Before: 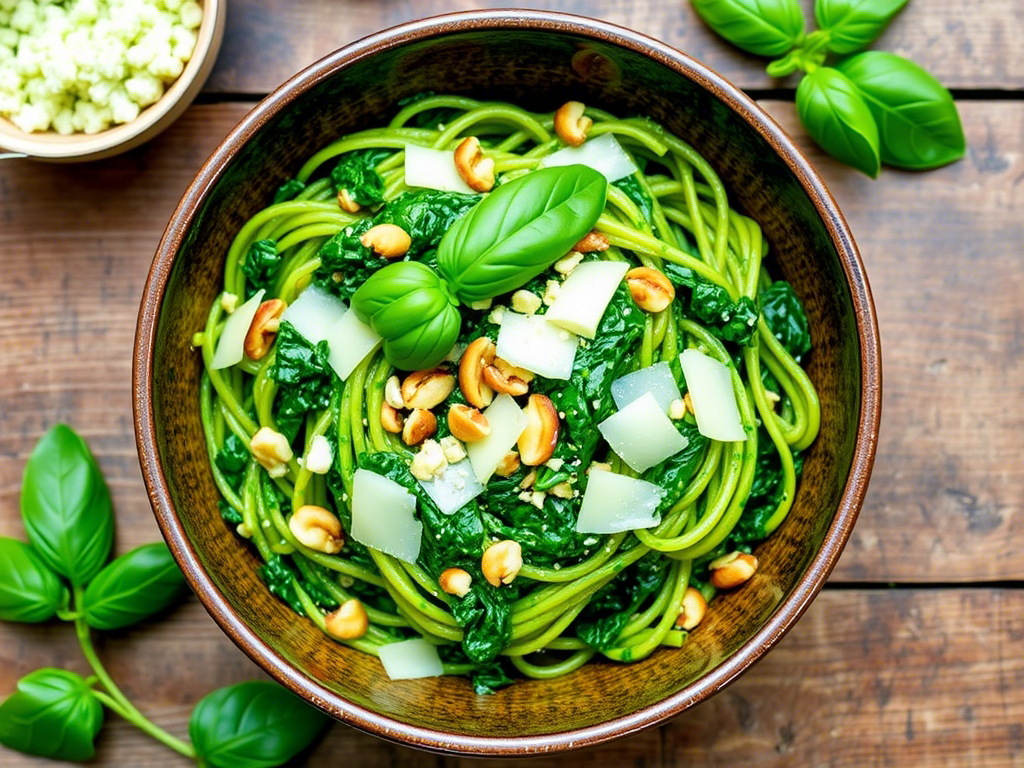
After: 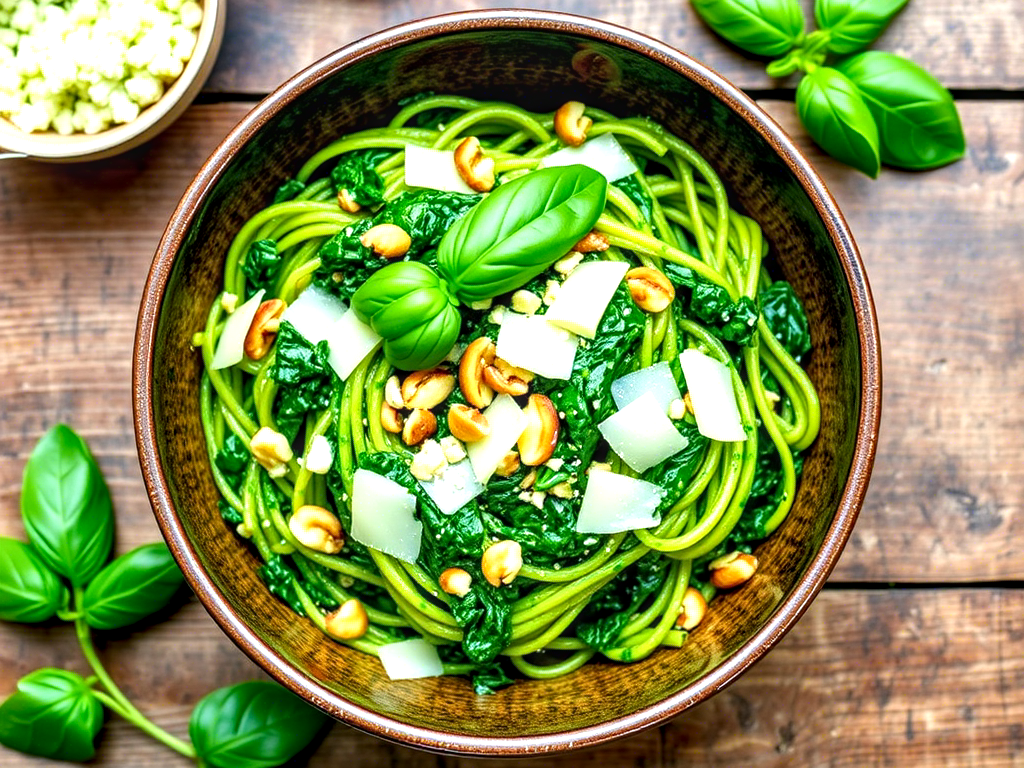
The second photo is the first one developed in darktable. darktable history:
exposure: black level correction 0.001, exposure 0.5 EV, compensate exposure bias true, compensate highlight preservation false
local contrast: highlights 35%, detail 135%
contrast brightness saturation: contrast 0.03, brightness -0.04
white balance: red 1, blue 1
